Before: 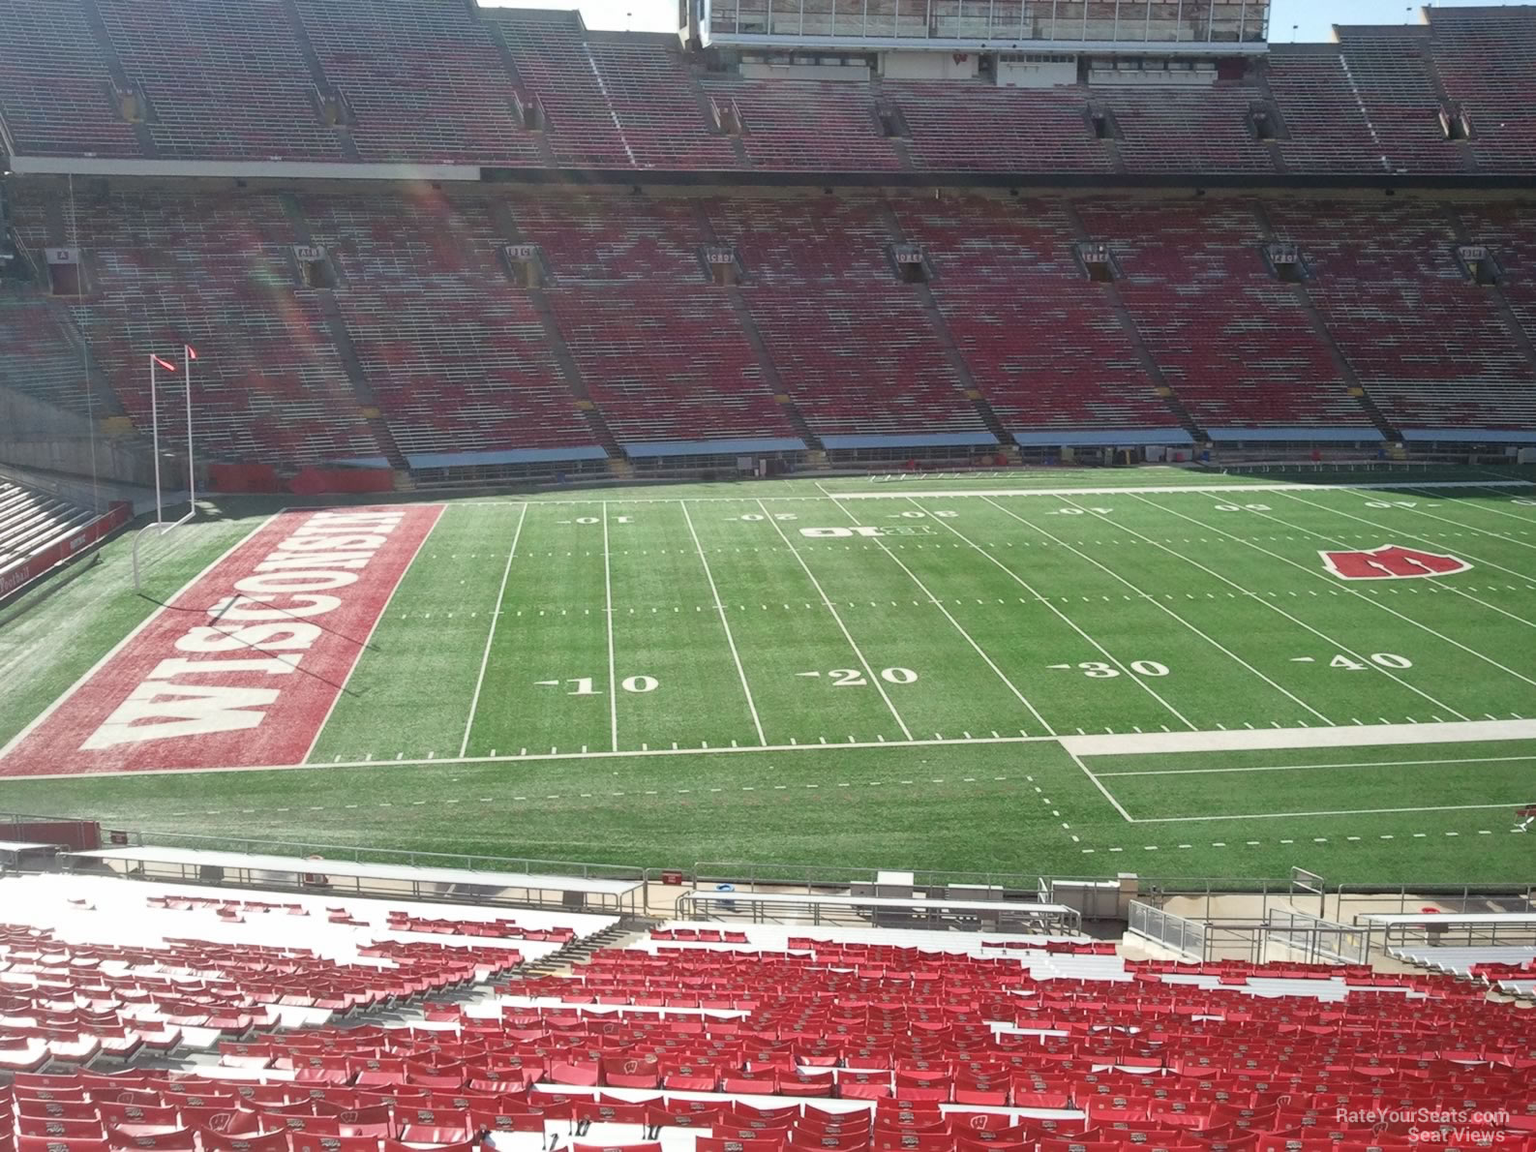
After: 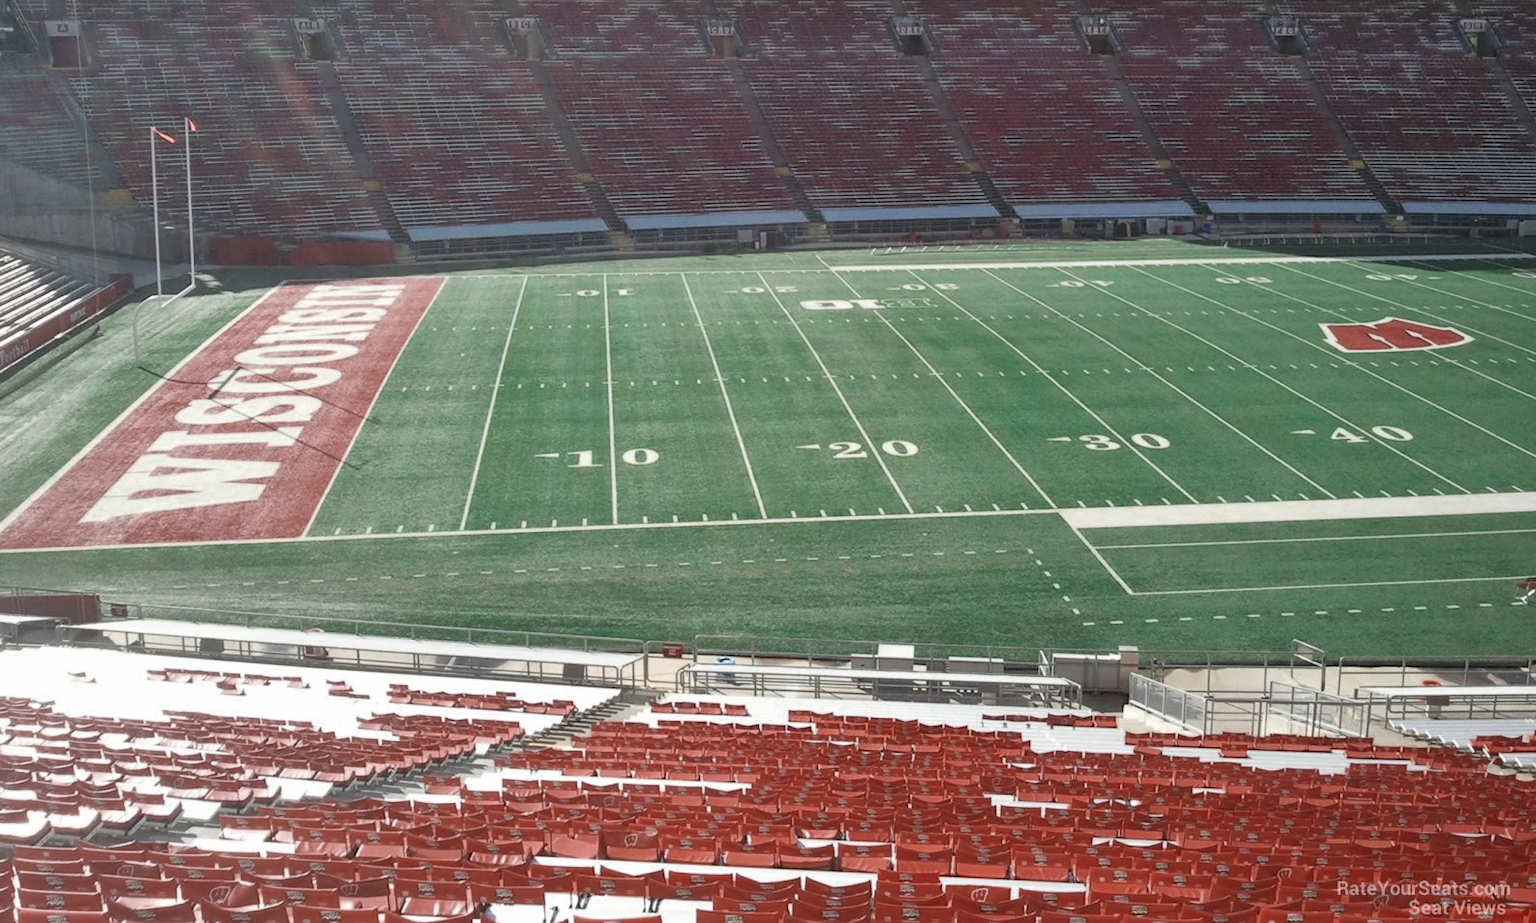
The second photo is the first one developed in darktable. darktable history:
crop and rotate: top 19.78%
shadows and highlights: shadows 36.3, highlights -26.59, soften with gaussian
color zones: curves: ch0 [(0, 0.5) (0.125, 0.4) (0.25, 0.5) (0.375, 0.4) (0.5, 0.4) (0.625, 0.6) (0.75, 0.6) (0.875, 0.5)]; ch1 [(0, 0.35) (0.125, 0.45) (0.25, 0.35) (0.375, 0.35) (0.5, 0.35) (0.625, 0.35) (0.75, 0.45) (0.875, 0.35)]; ch2 [(0, 0.6) (0.125, 0.5) (0.25, 0.5) (0.375, 0.6) (0.5, 0.6) (0.625, 0.5) (0.75, 0.5) (0.875, 0.5)]
exposure: compensate highlight preservation false
